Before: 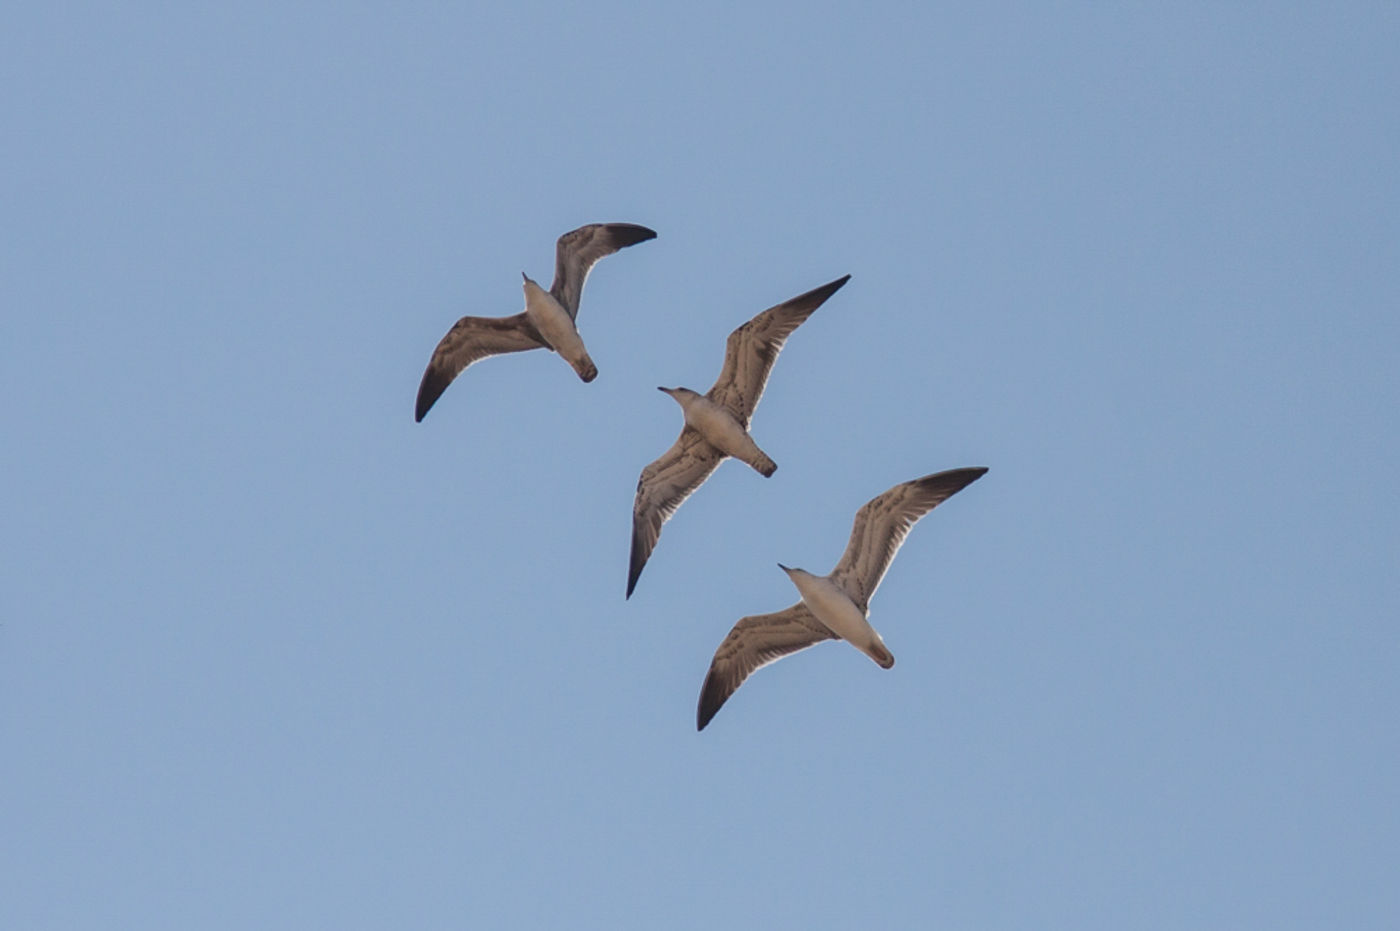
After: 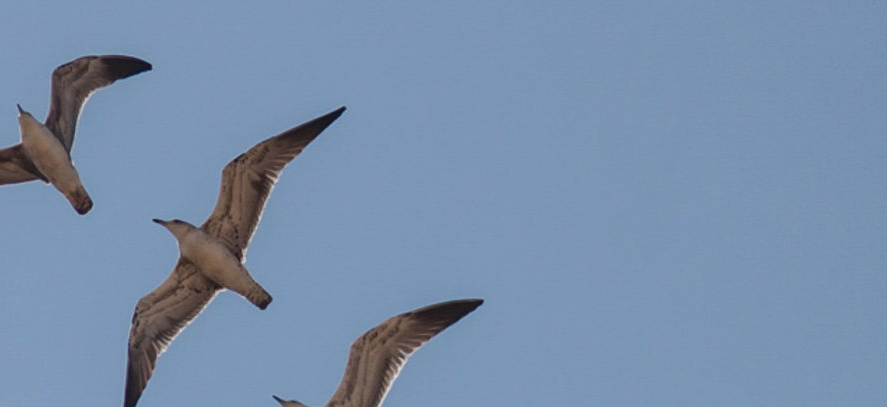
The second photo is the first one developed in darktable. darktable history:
crop: left 36.124%, top 18.115%, right 0.482%, bottom 38.069%
contrast brightness saturation: brightness -0.093
levels: gray 59.34%
